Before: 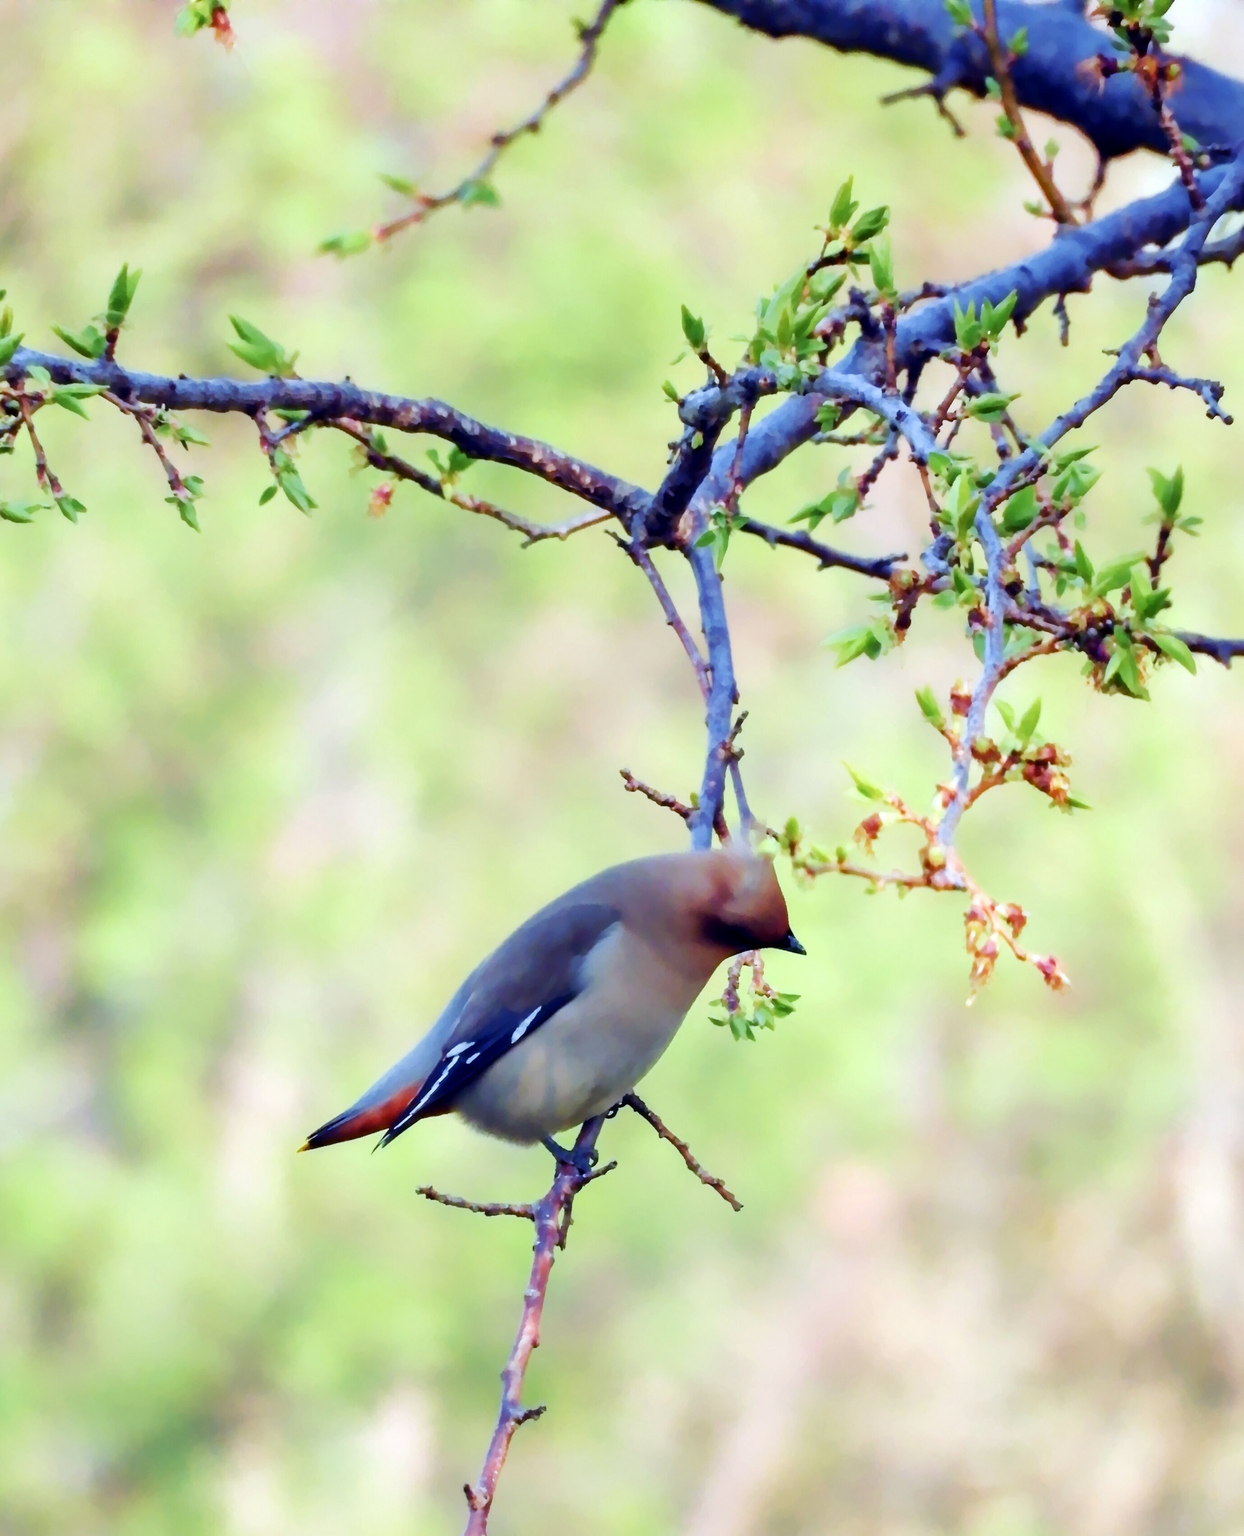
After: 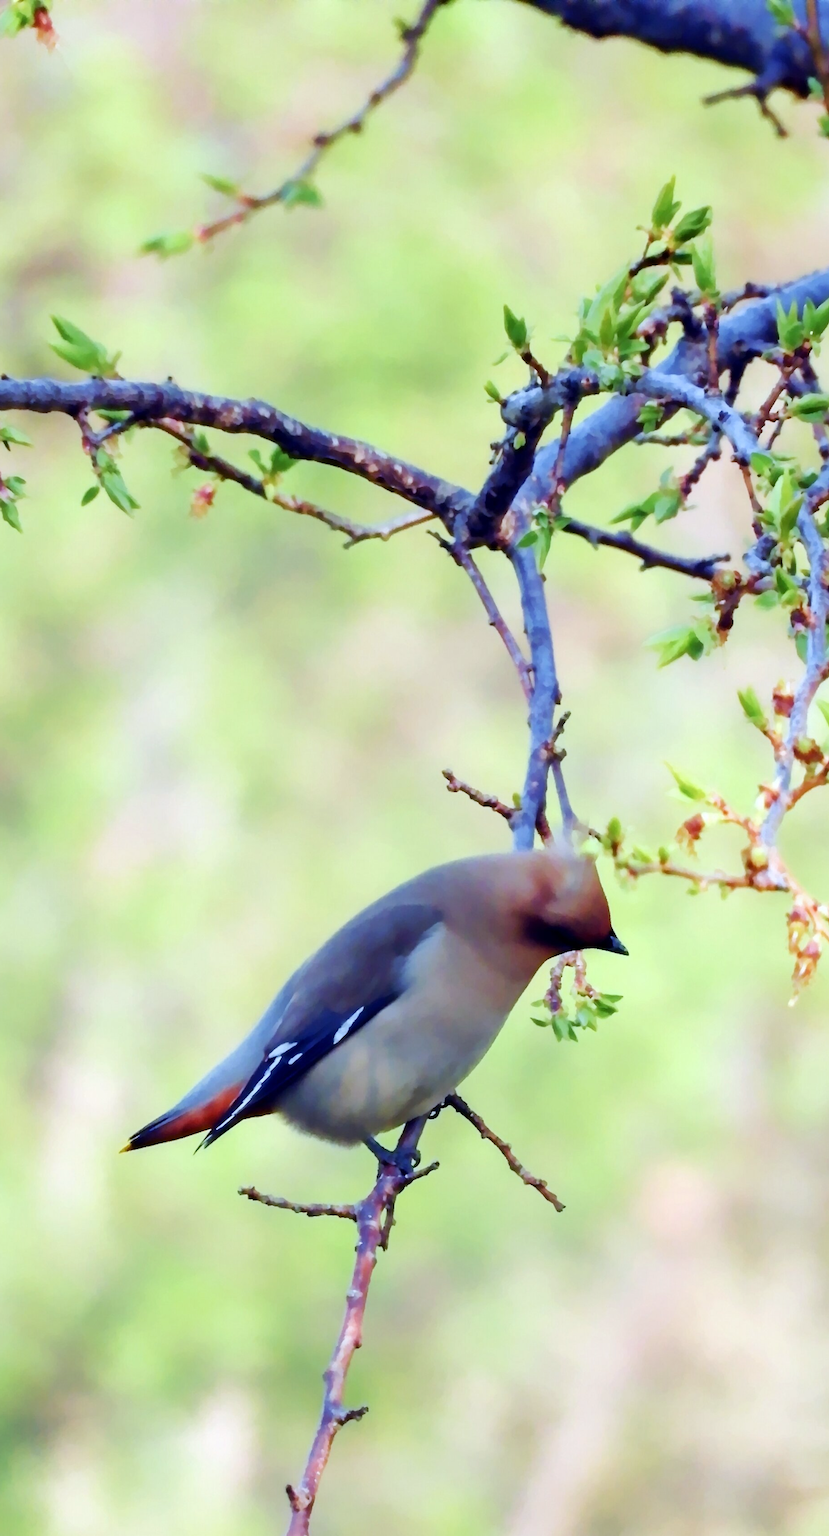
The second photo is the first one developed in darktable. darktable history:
crop and rotate: left 14.385%, right 18.948%
white balance: red 0.986, blue 1.01
